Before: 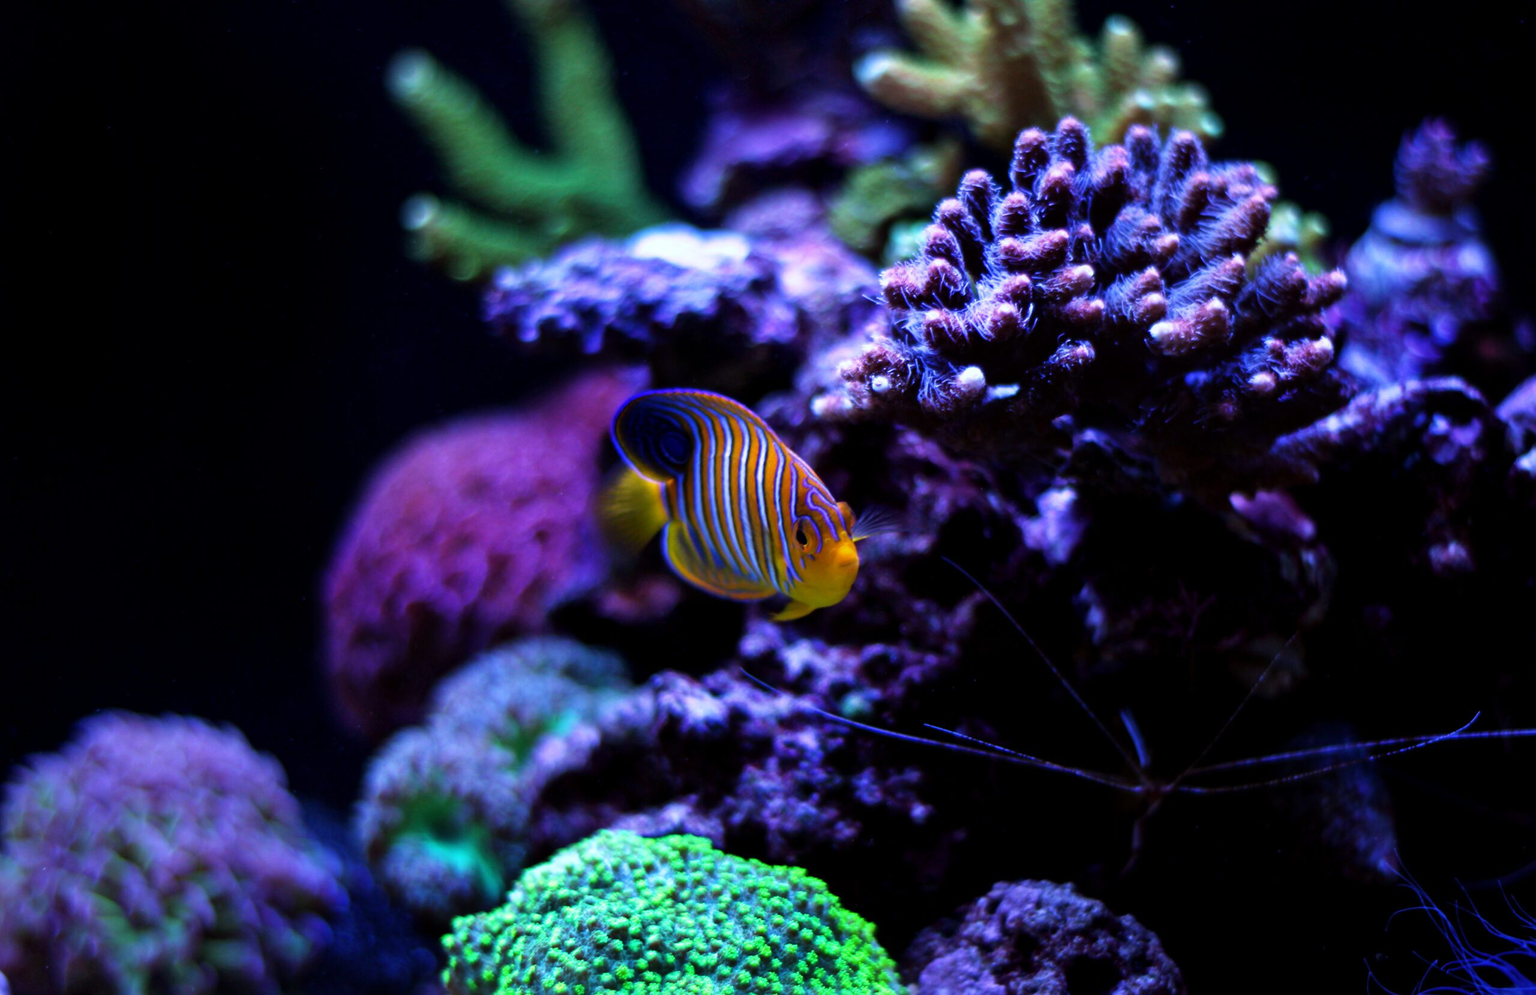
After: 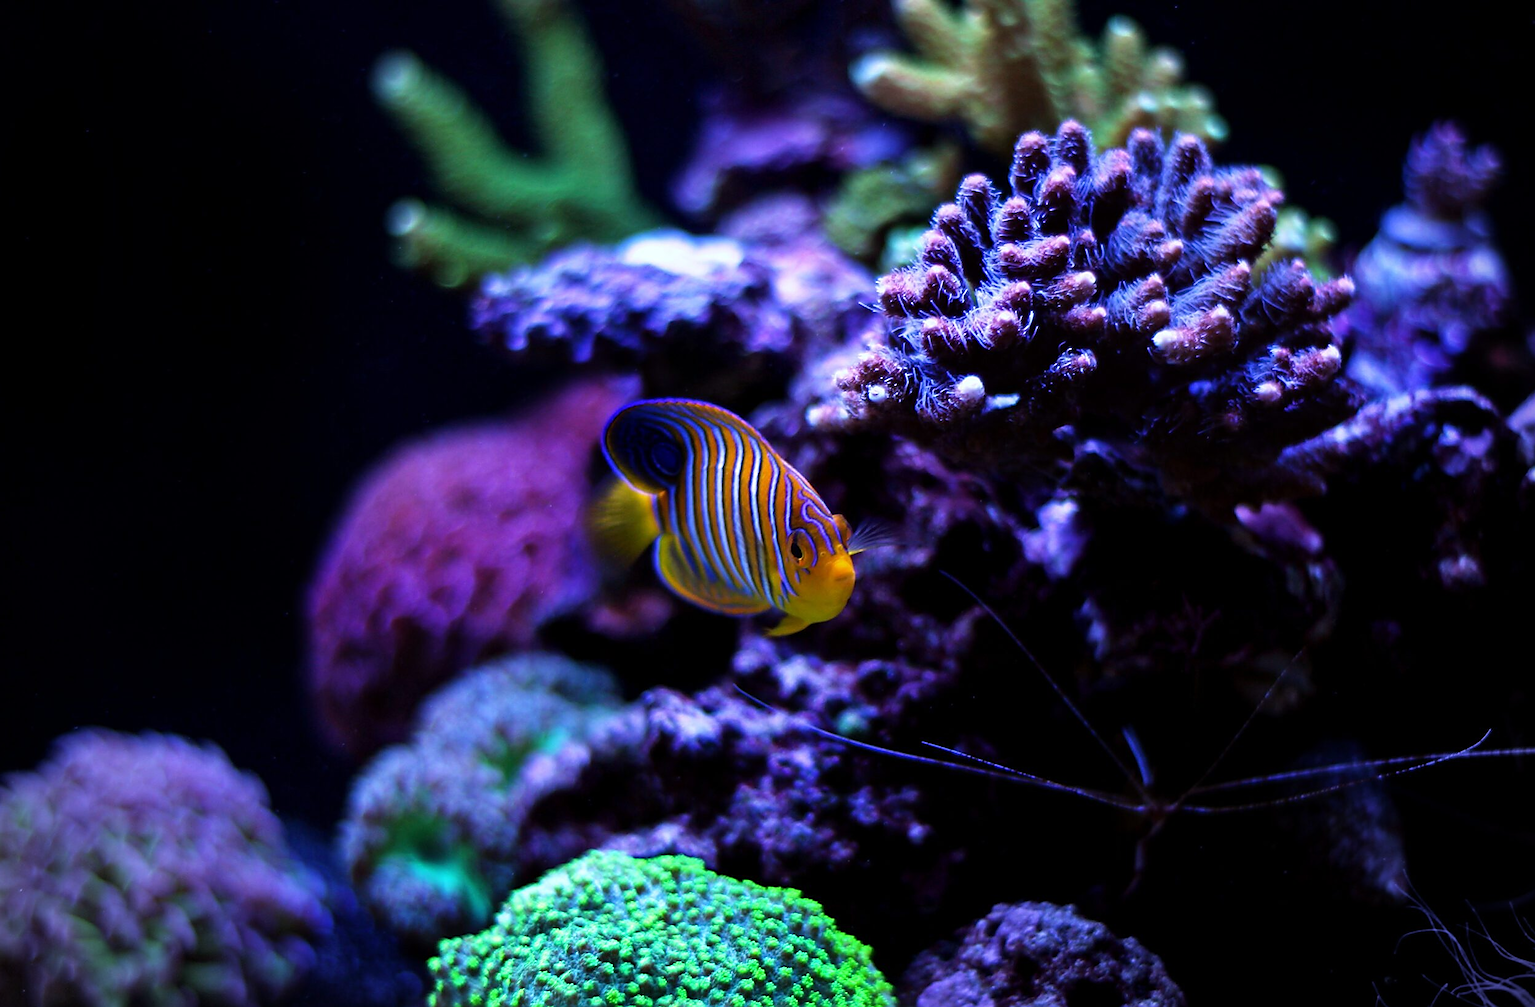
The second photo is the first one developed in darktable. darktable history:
sharpen: radius 1.375, amount 1.259, threshold 0.798
vignetting: fall-off start 91.17%, center (-0.05, -0.352)
crop and rotate: left 1.596%, right 0.717%, bottom 1.199%
